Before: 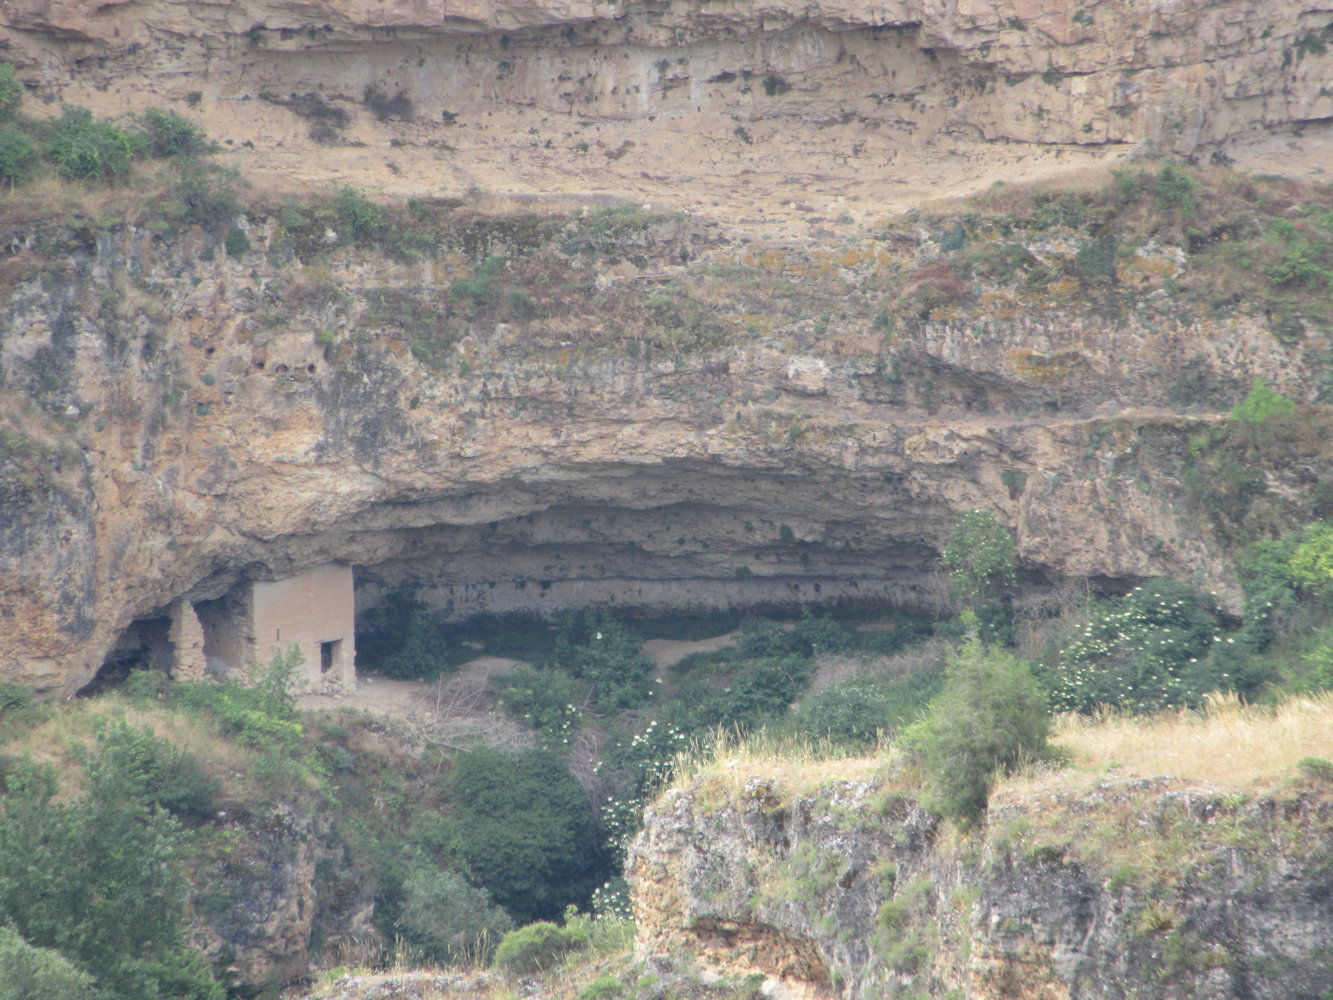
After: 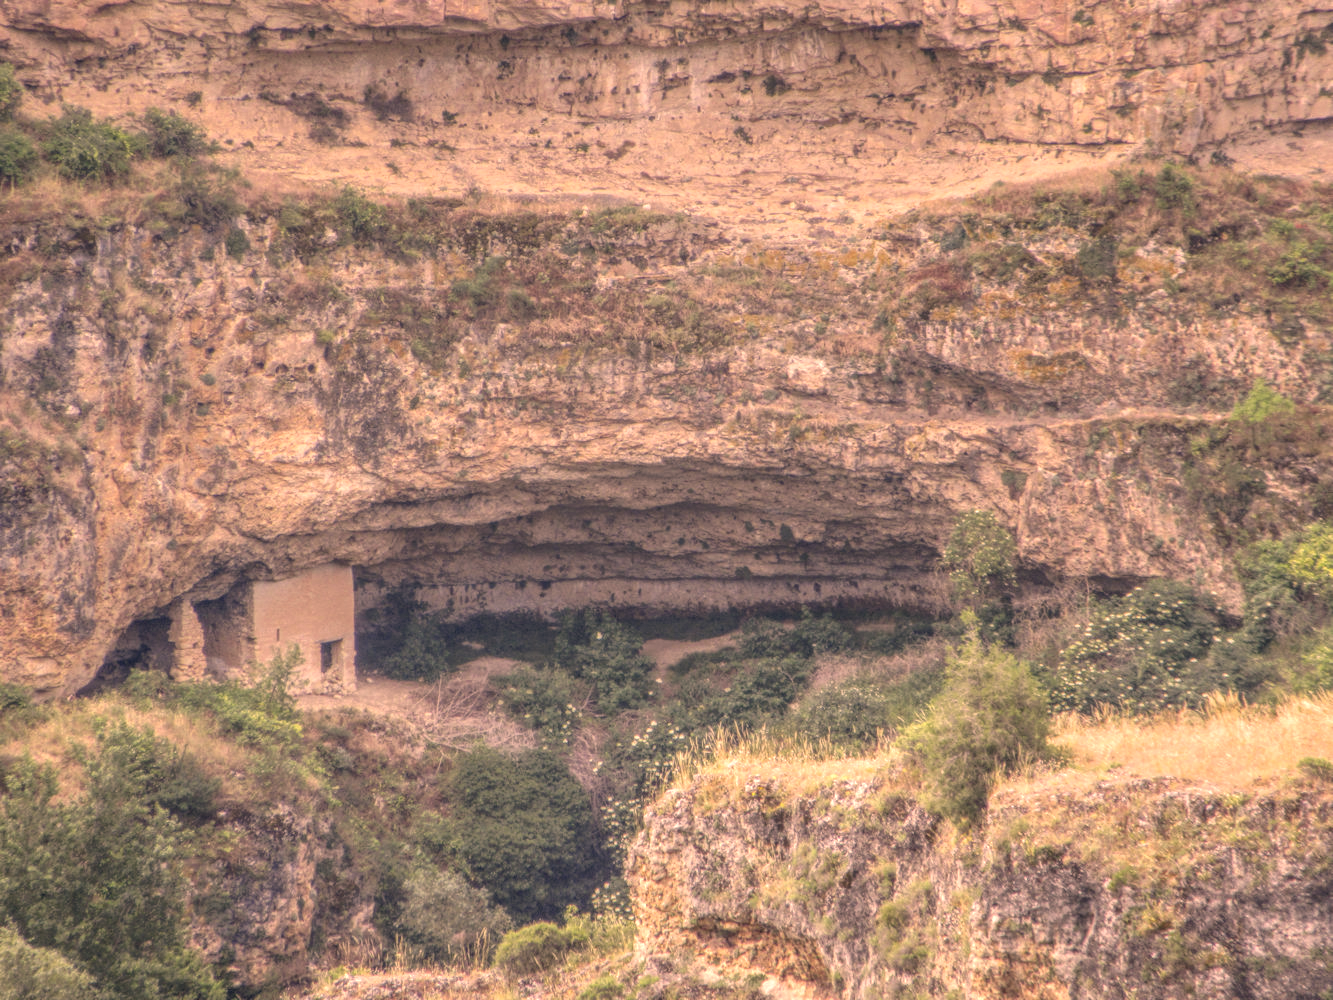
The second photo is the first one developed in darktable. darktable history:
local contrast: highlights 0%, shadows 0%, detail 200%, midtone range 0.25
color correction: highlights a* 21.88, highlights b* 22.25
